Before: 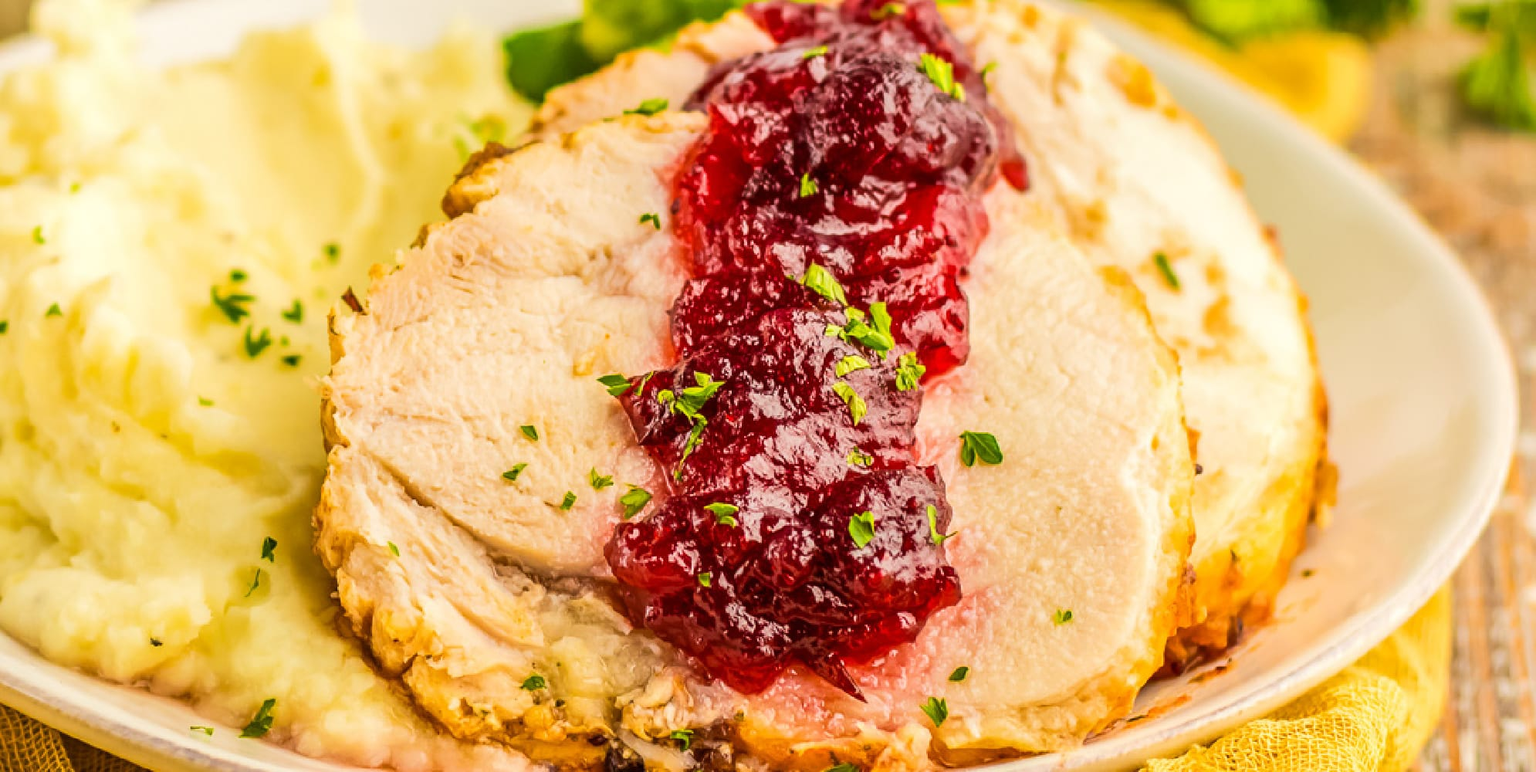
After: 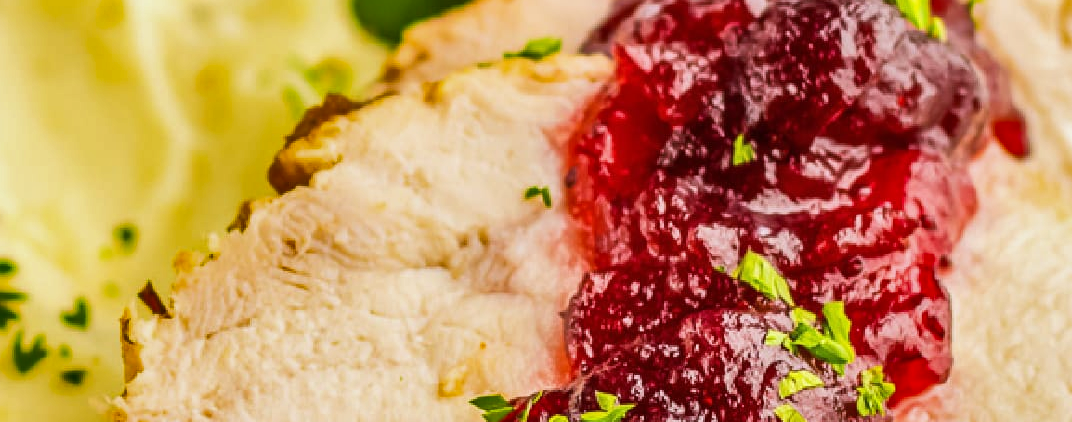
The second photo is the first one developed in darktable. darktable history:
white balance: red 0.967, blue 1.049
shadows and highlights: soften with gaussian
crop: left 15.306%, top 9.065%, right 30.789%, bottom 48.638%
